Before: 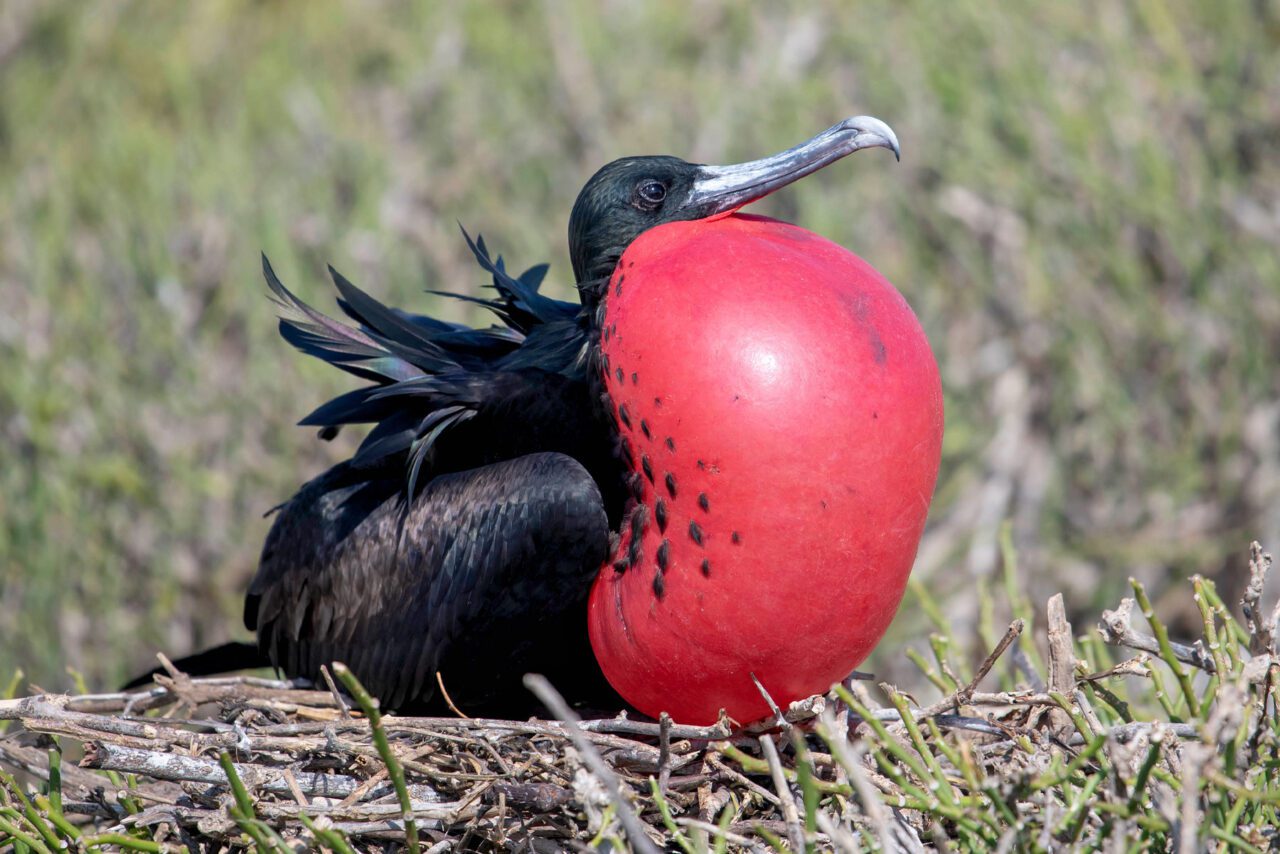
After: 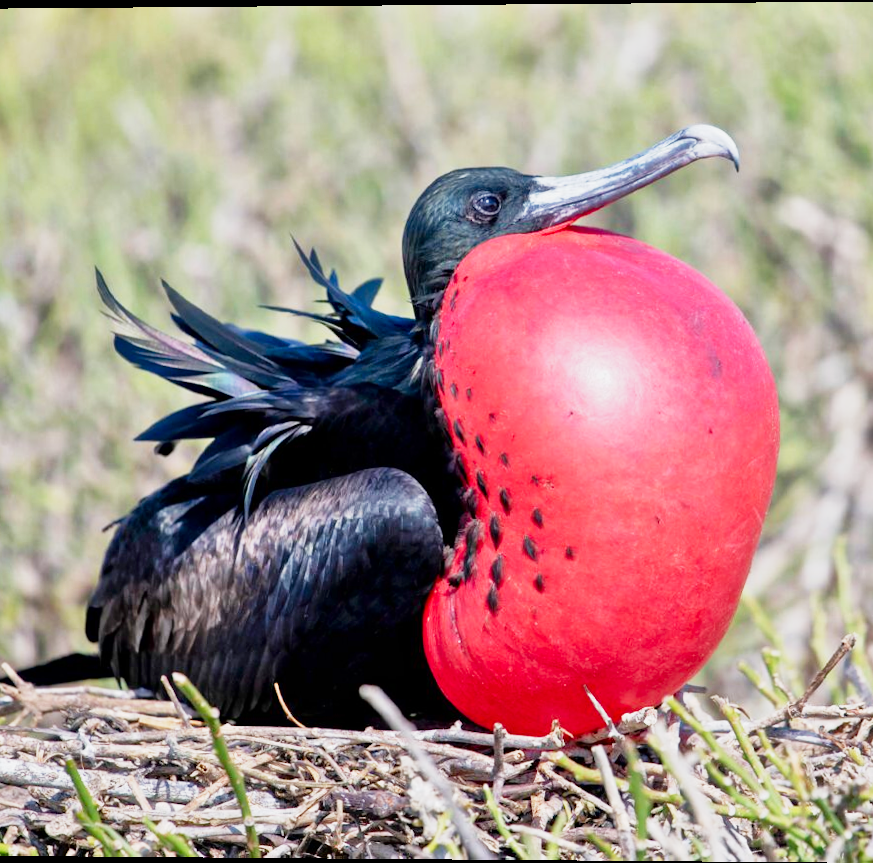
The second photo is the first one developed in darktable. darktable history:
crop and rotate: left 13.342%, right 19.991%
contrast brightness saturation: contrast 0.07, brightness -0.13, saturation 0.06
exposure: exposure 0.2 EV, compensate highlight preservation false
tone equalizer: -7 EV 0.15 EV, -6 EV 0.6 EV, -5 EV 1.15 EV, -4 EV 1.33 EV, -3 EV 1.15 EV, -2 EV 0.6 EV, -1 EV 0.15 EV, mask exposure compensation -0.5 EV
base curve: curves: ch0 [(0, 0) (0.088, 0.125) (0.176, 0.251) (0.354, 0.501) (0.613, 0.749) (1, 0.877)], preserve colors none
rotate and perspective: lens shift (vertical) 0.048, lens shift (horizontal) -0.024, automatic cropping off
